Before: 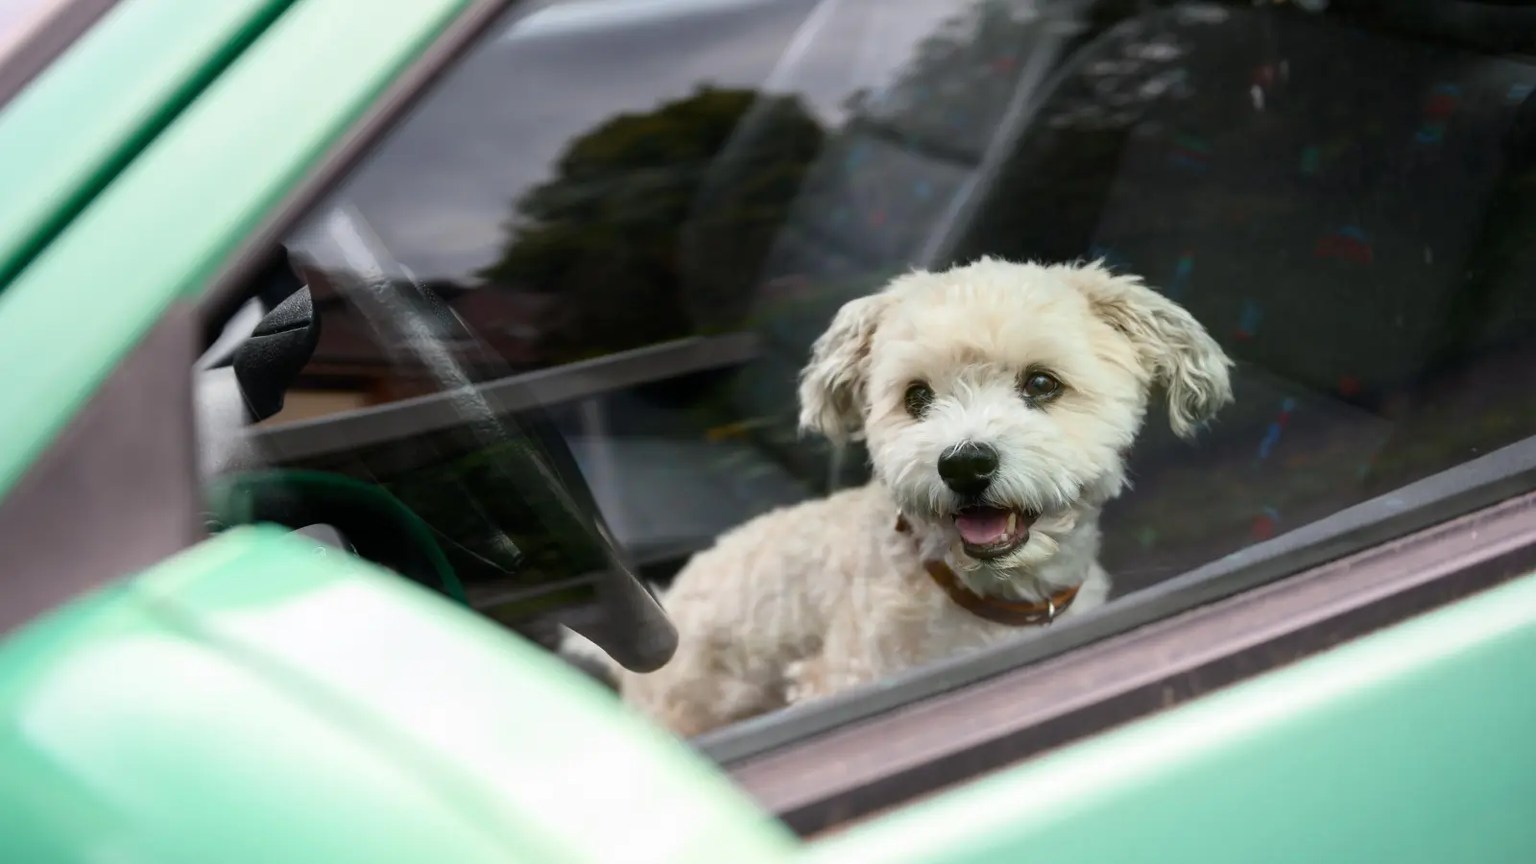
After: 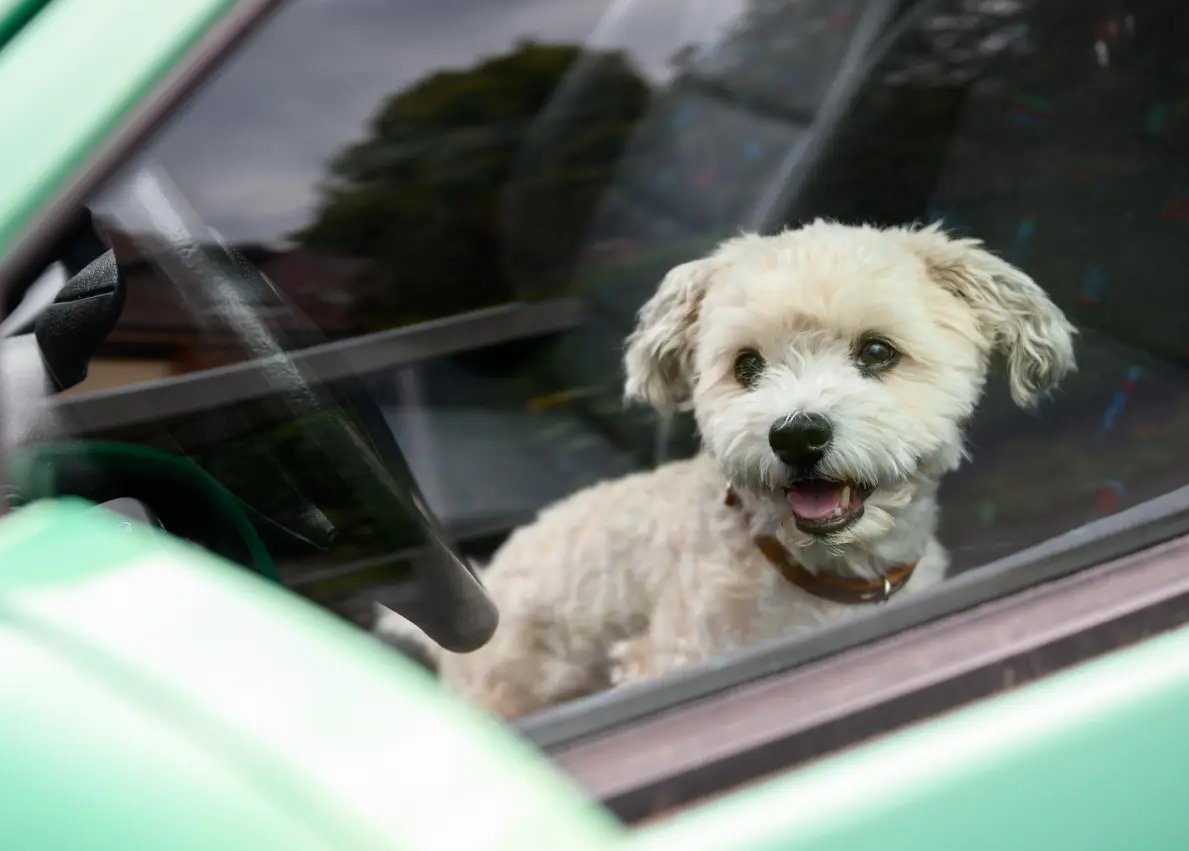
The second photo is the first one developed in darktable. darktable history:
crop and rotate: left 13.115%, top 5.336%, right 12.529%
exposure: compensate highlight preservation false
